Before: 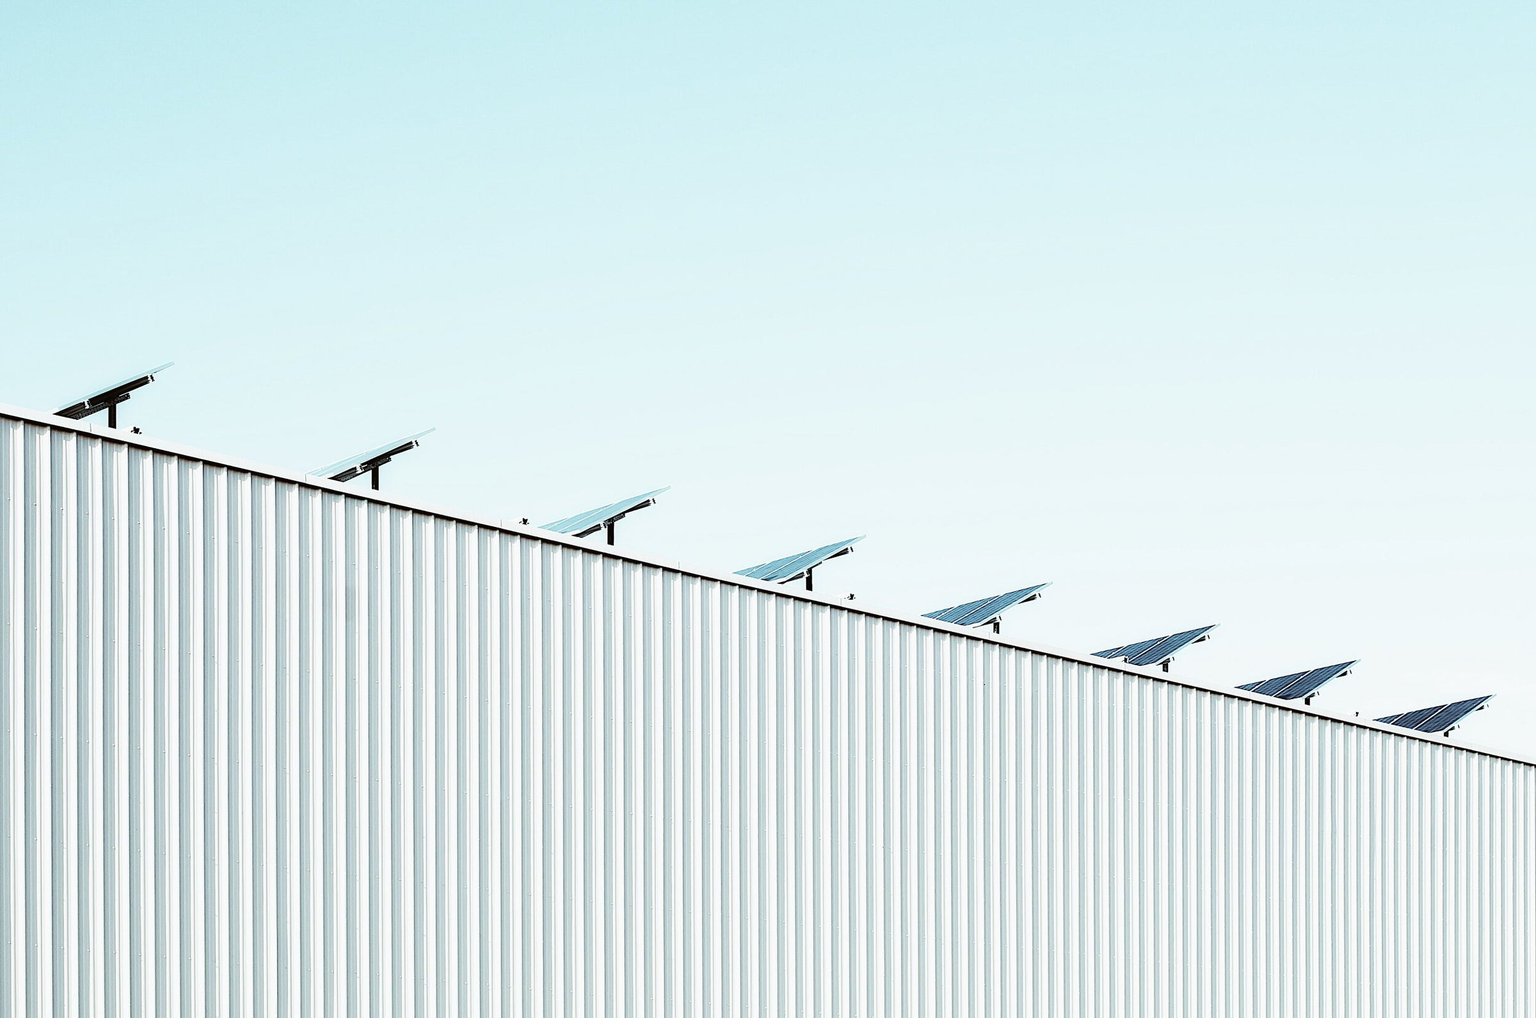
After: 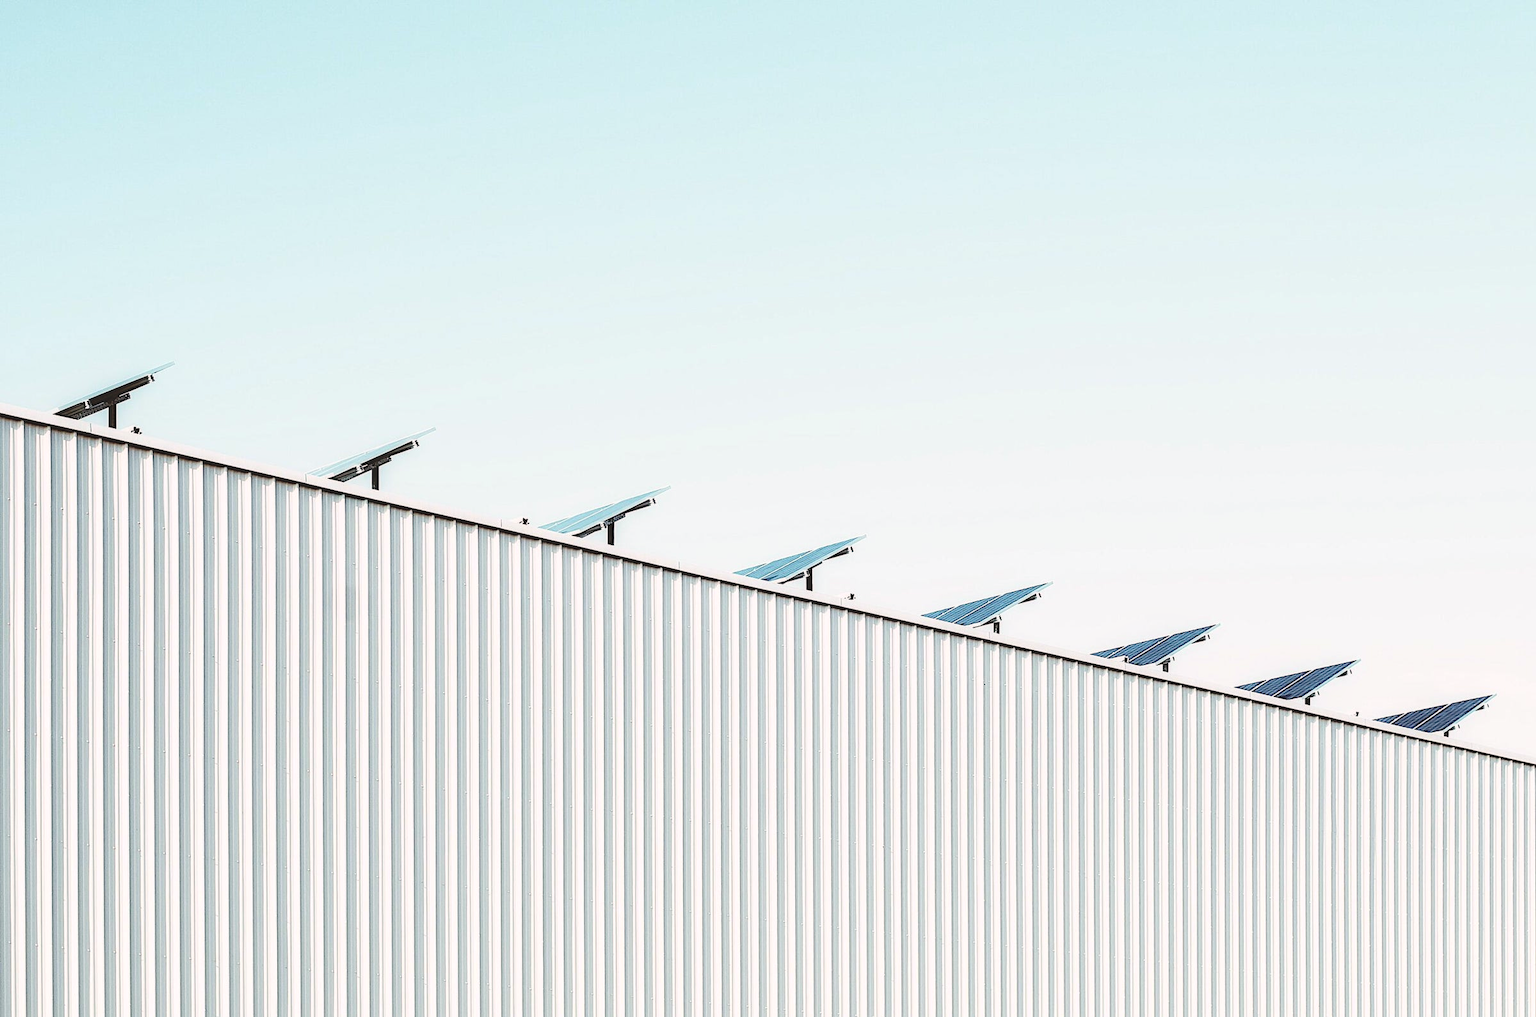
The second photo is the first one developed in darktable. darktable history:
color correction: highlights a* 3.22, highlights b* 1.93, saturation 1.19
local contrast: detail 110%
